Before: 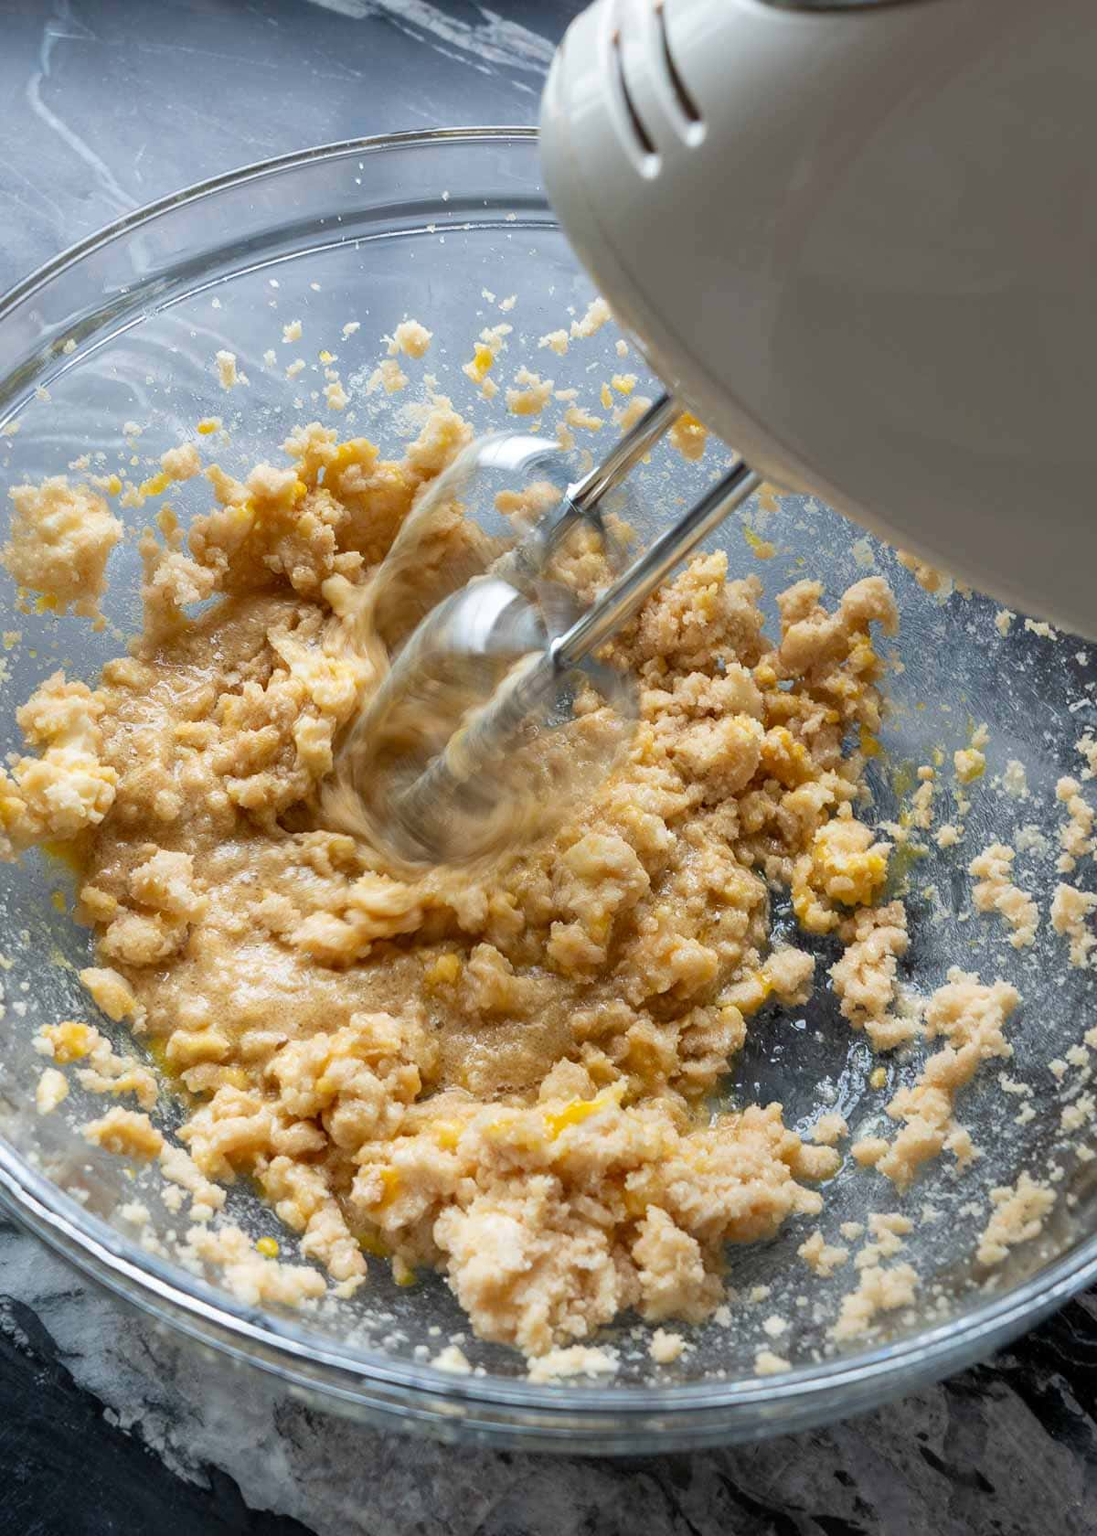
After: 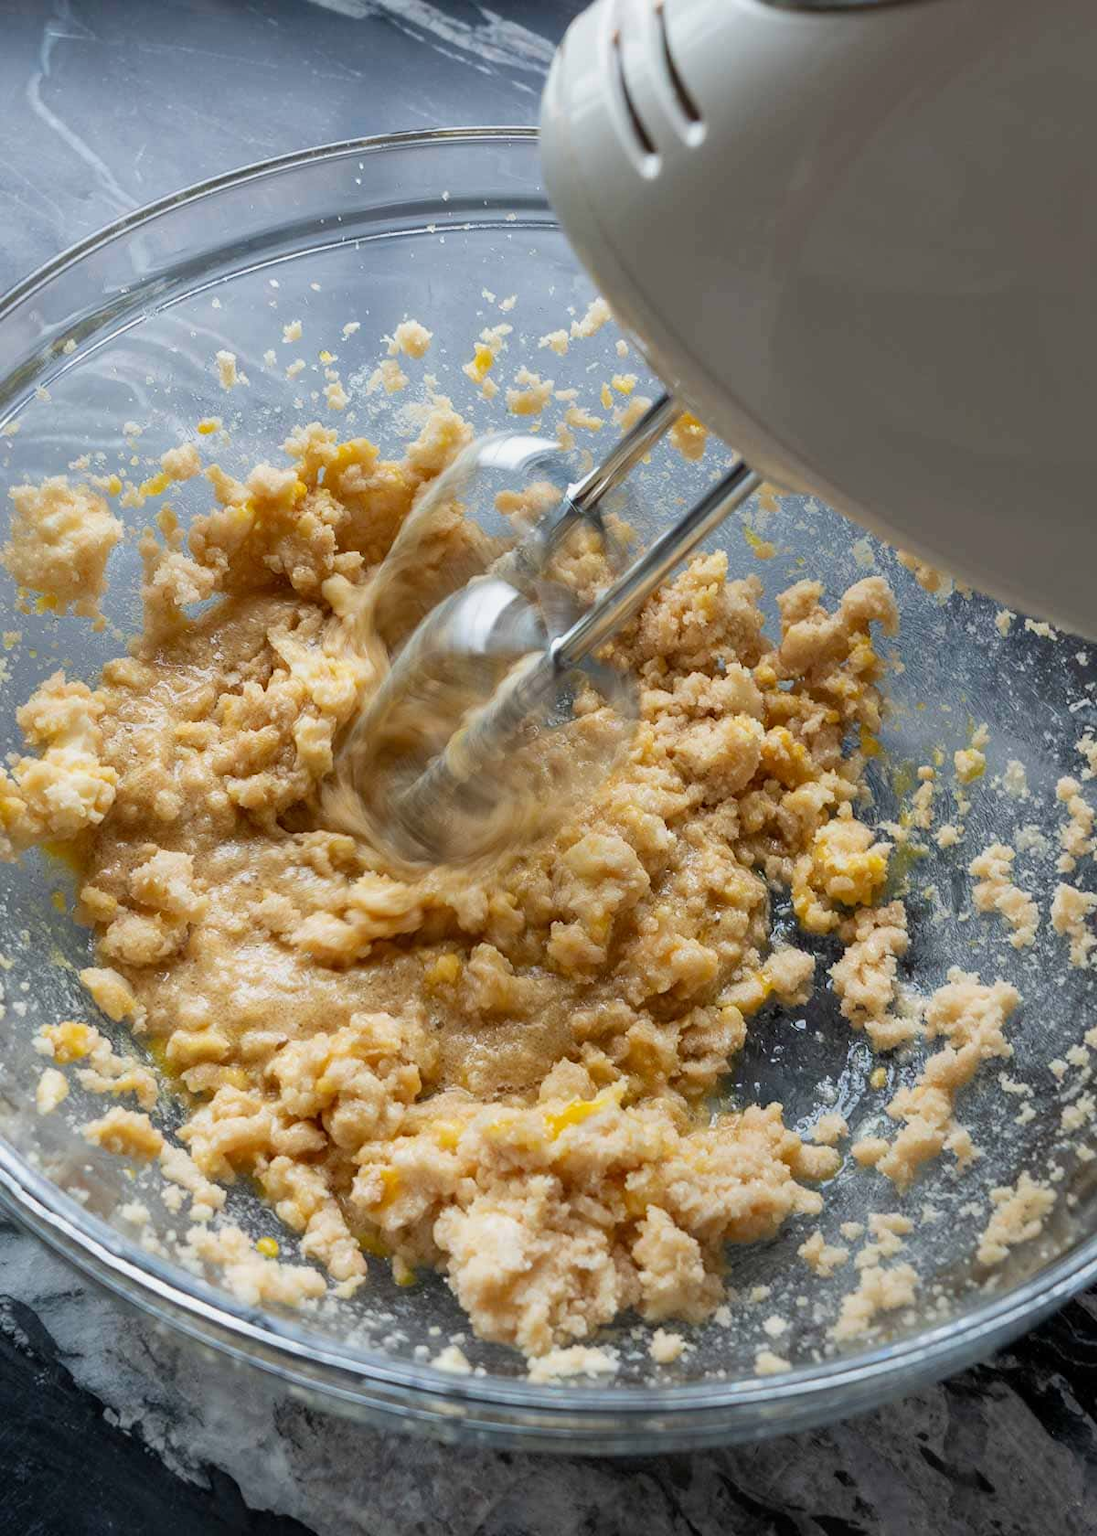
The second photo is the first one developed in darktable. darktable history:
exposure: exposure -0.151 EV, compensate highlight preservation false
rotate and perspective: automatic cropping original format, crop left 0, crop top 0
